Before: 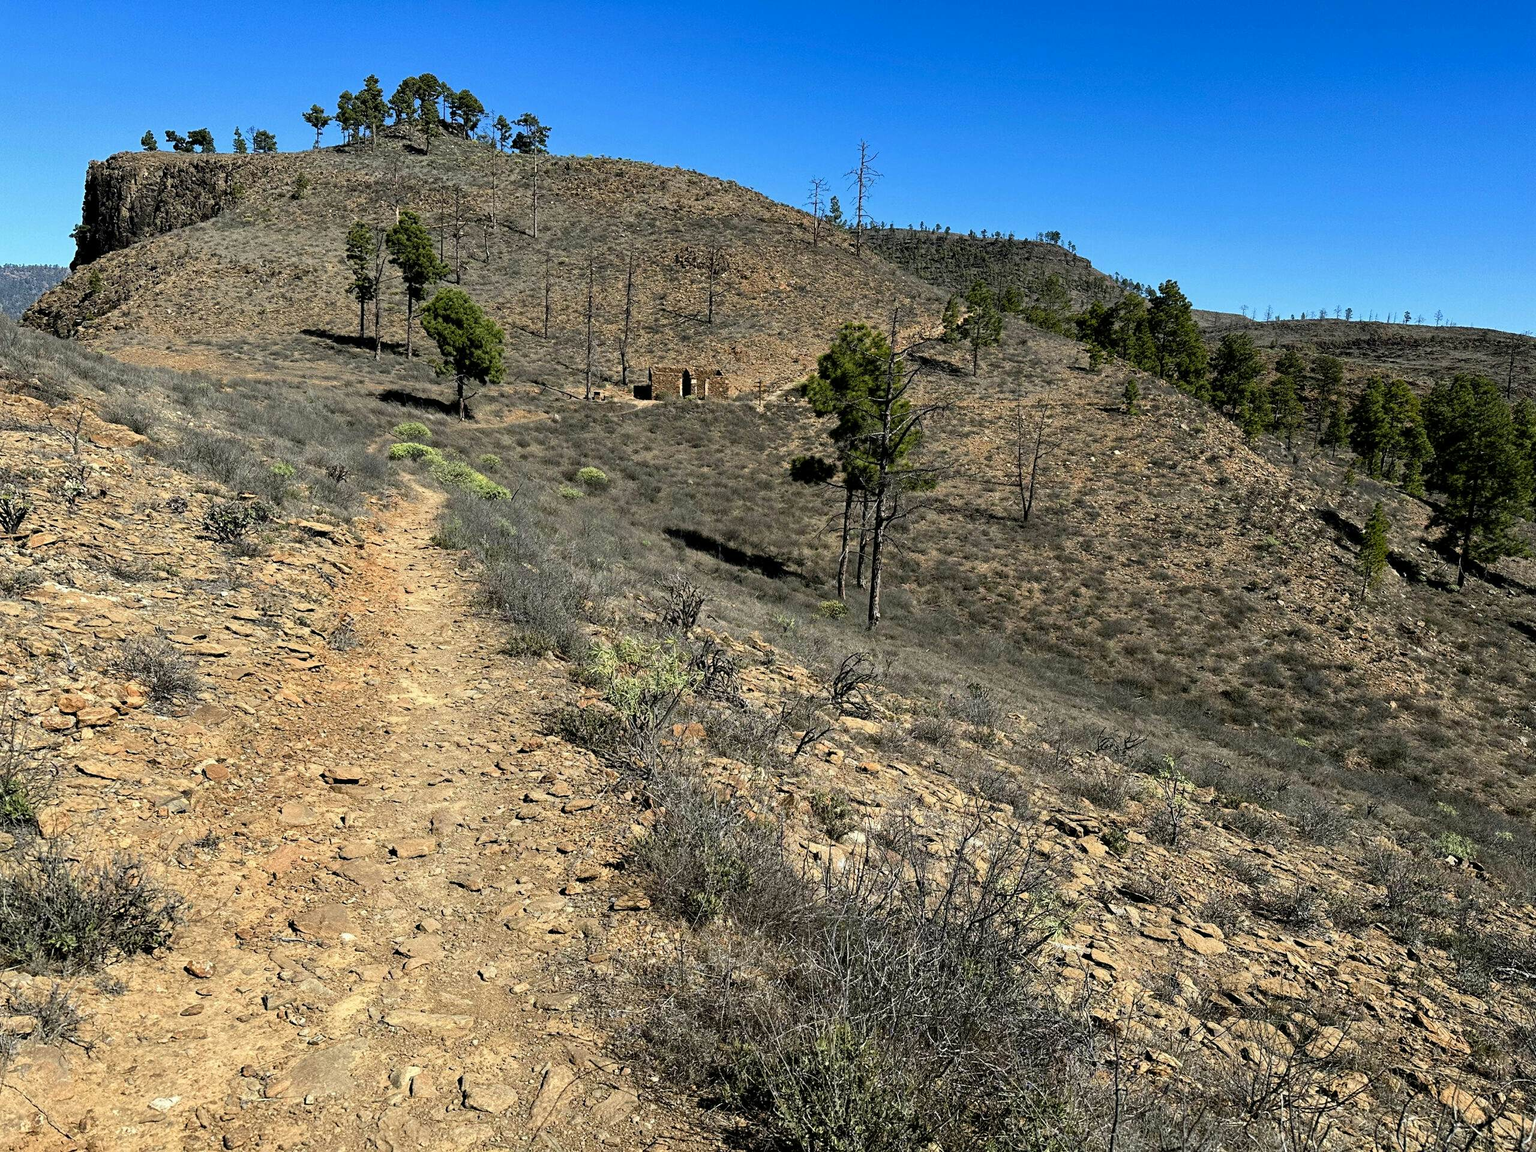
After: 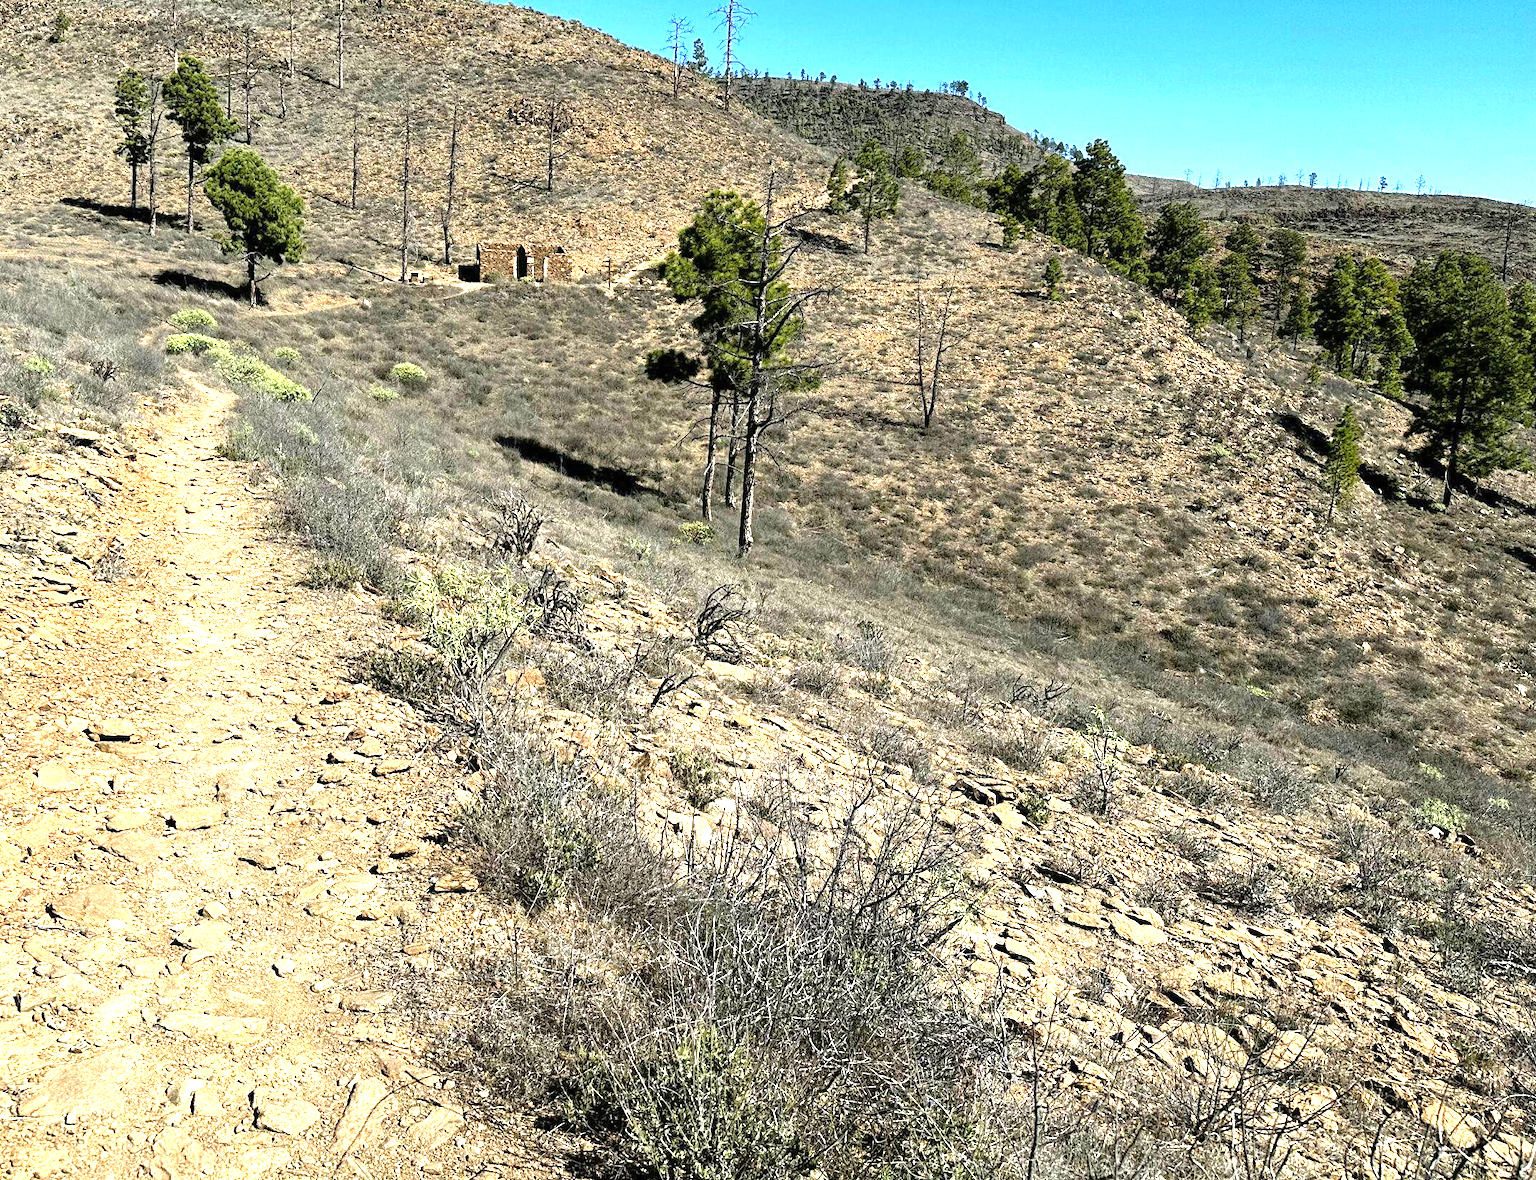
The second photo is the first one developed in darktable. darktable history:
crop: left 16.315%, top 14.246%
exposure: black level correction 0, exposure 1.3 EV, compensate highlight preservation false
